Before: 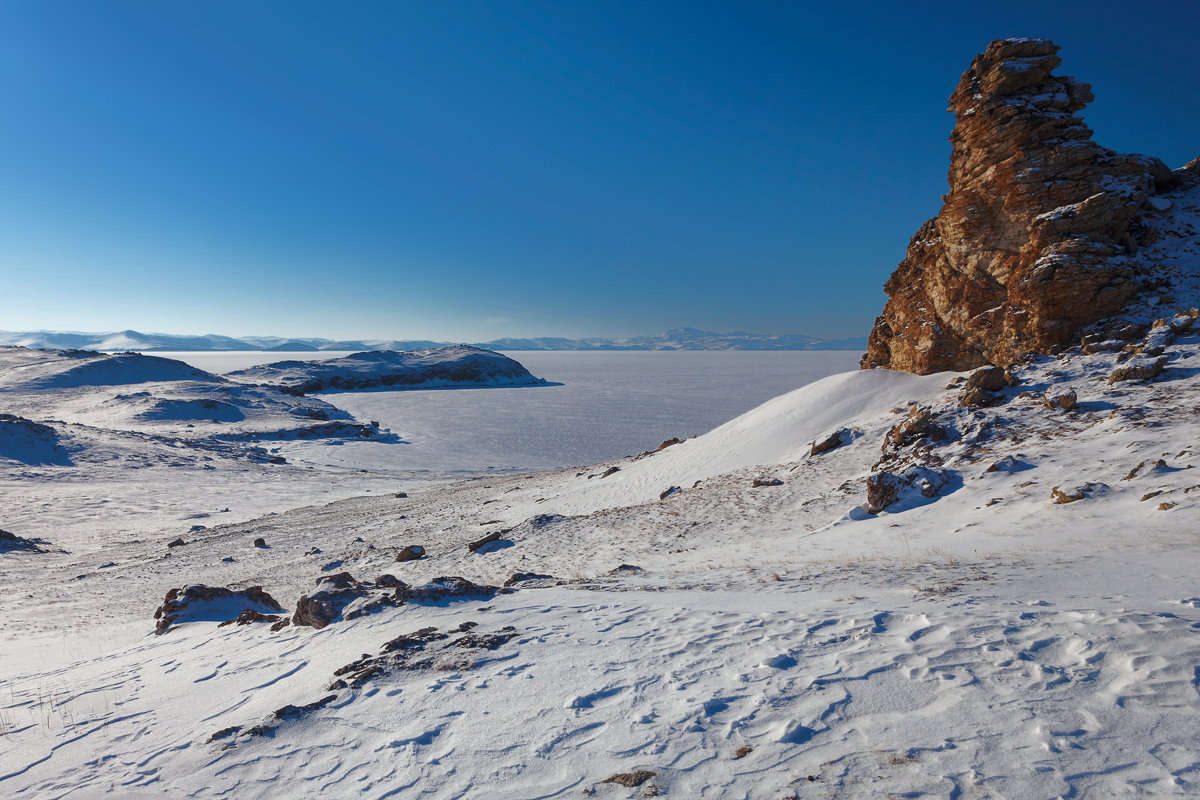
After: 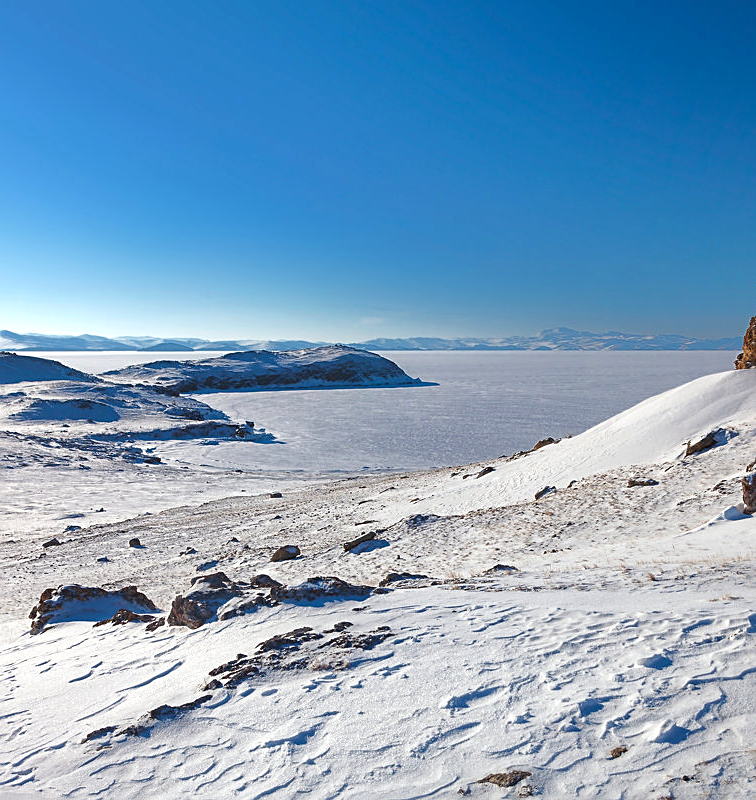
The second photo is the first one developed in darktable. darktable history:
exposure: black level correction 0.001, exposure 0.5 EV, compensate highlight preservation false
sharpen: on, module defaults
crop: left 10.475%, right 26.51%
